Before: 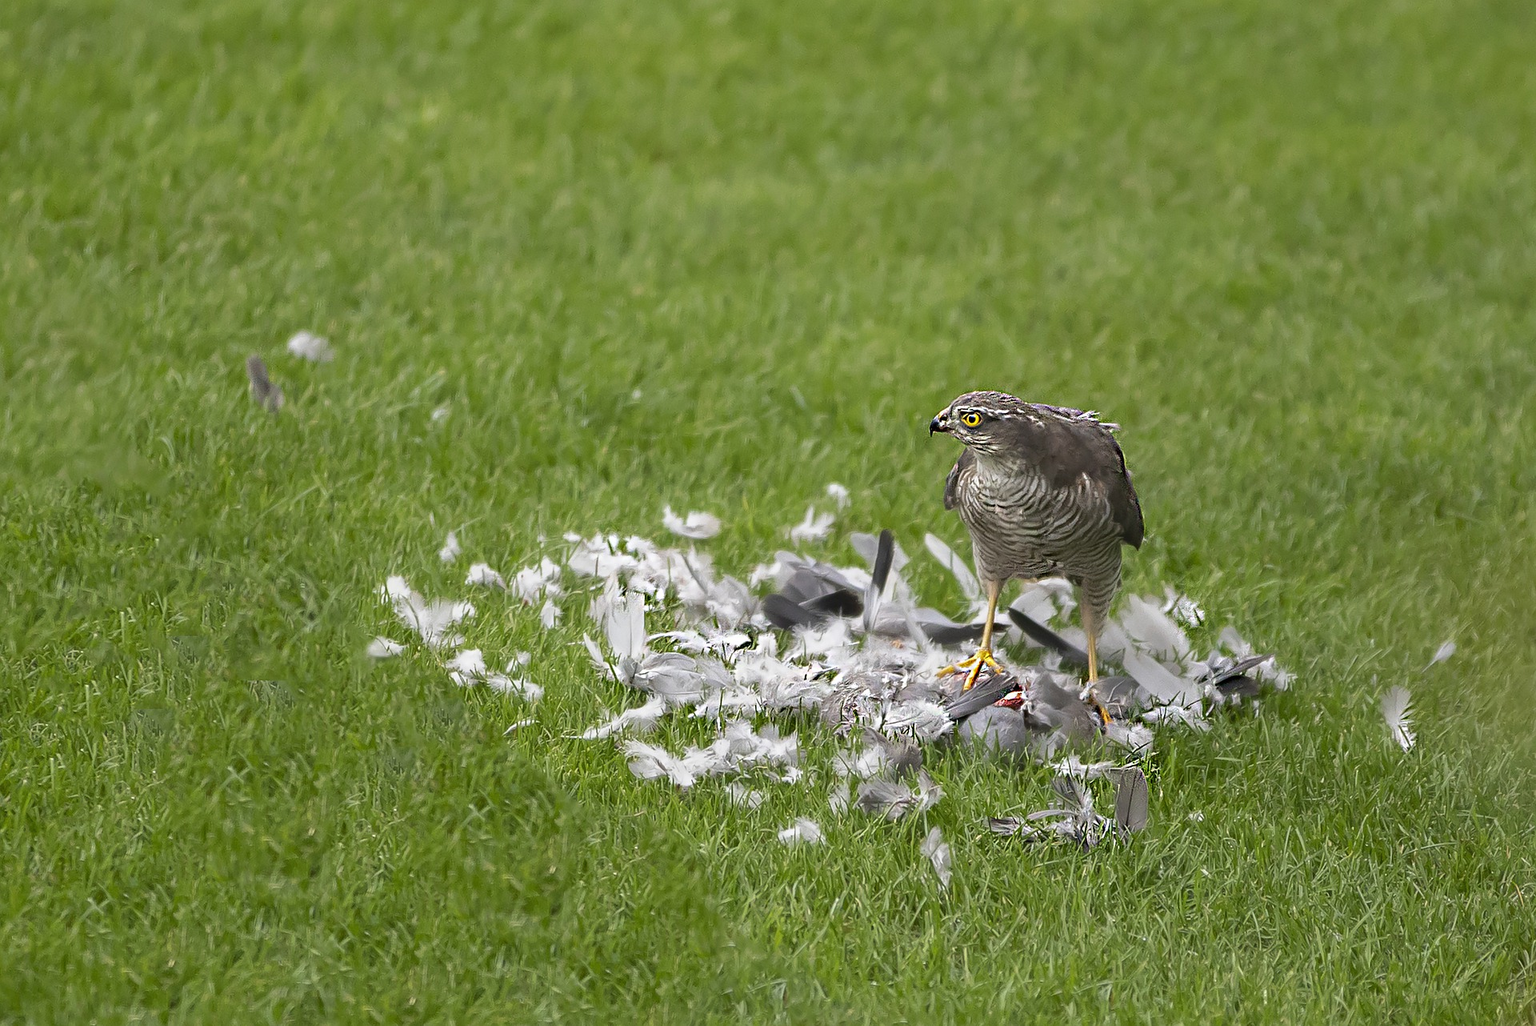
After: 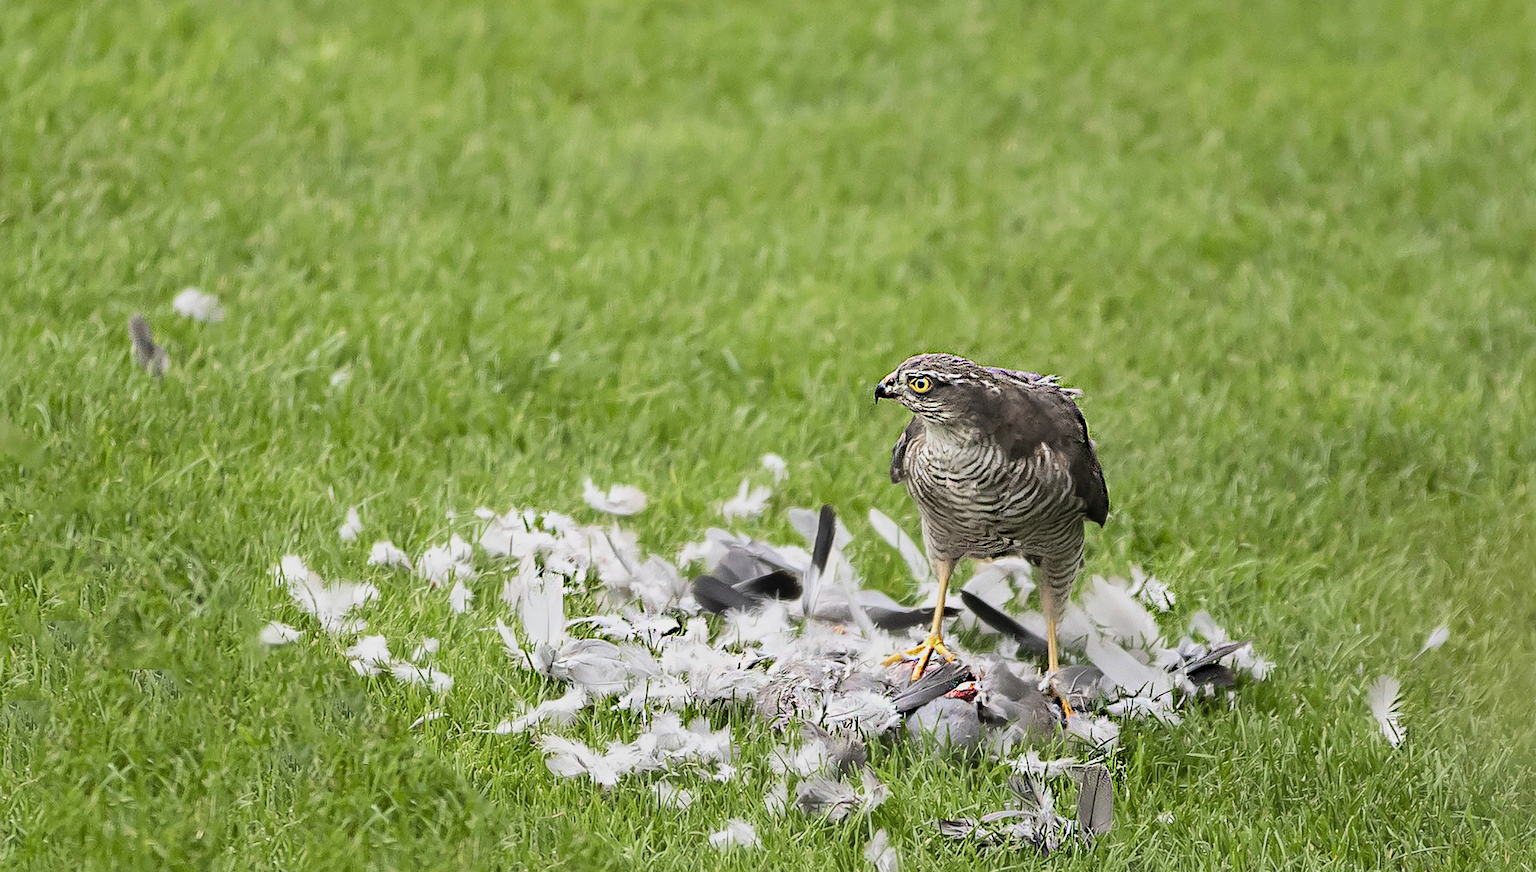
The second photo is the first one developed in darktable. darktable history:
filmic rgb: black relative exposure -7.44 EV, white relative exposure 4.82 EV, hardness 3.4, add noise in highlights 0.001, color science v3 (2019), use custom middle-gray values true, contrast in highlights soft
local contrast: mode bilateral grid, contrast 21, coarseness 49, detail 119%, midtone range 0.2
contrast brightness saturation: contrast 0.203, brightness 0.15, saturation 0.147
crop: left 8.402%, top 6.557%, bottom 15.285%
